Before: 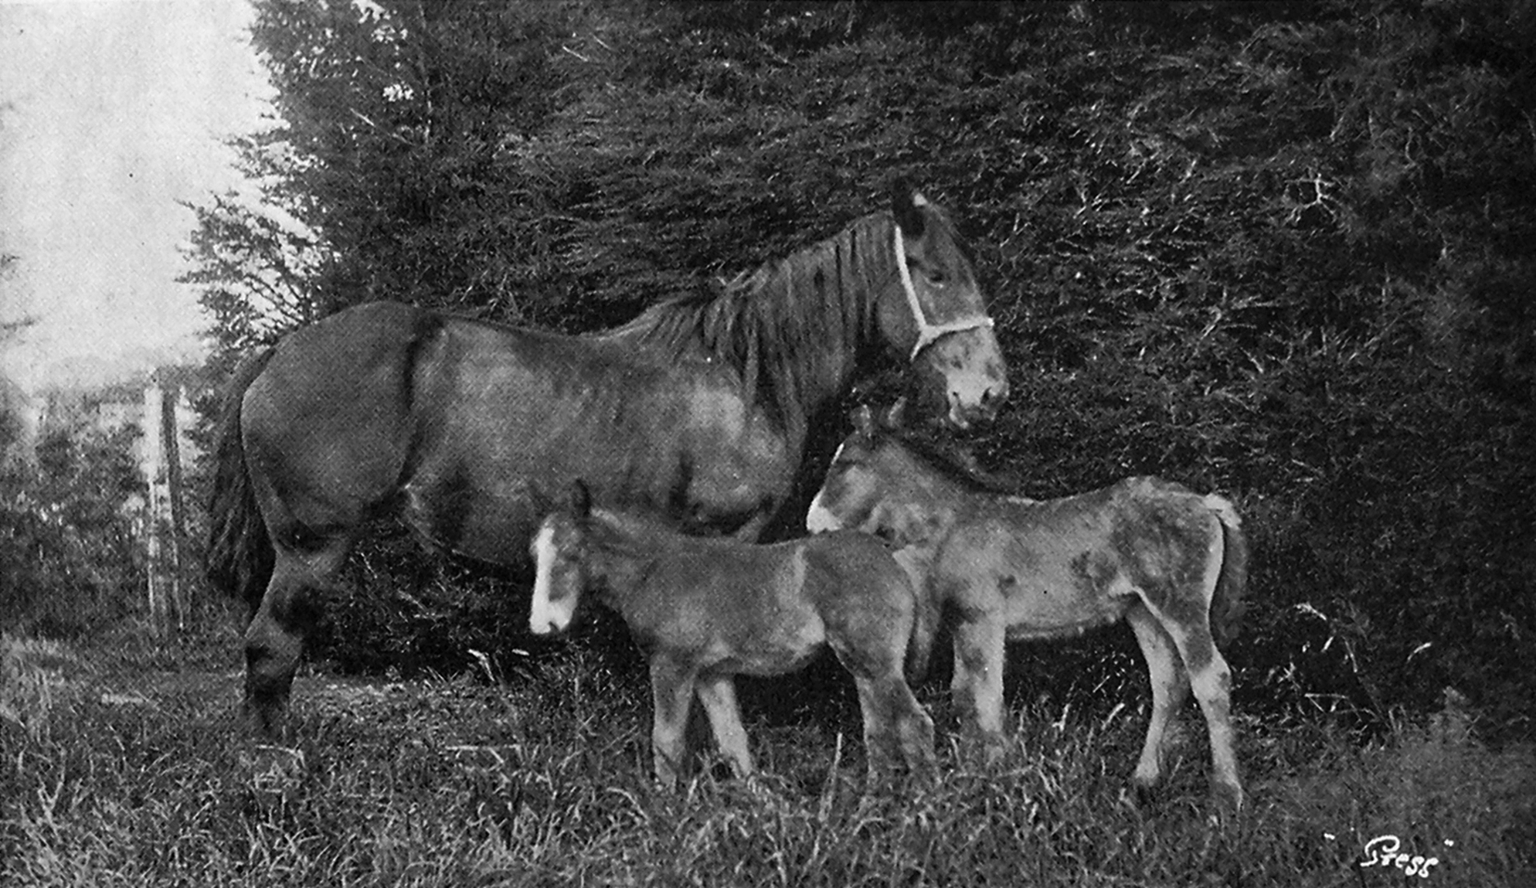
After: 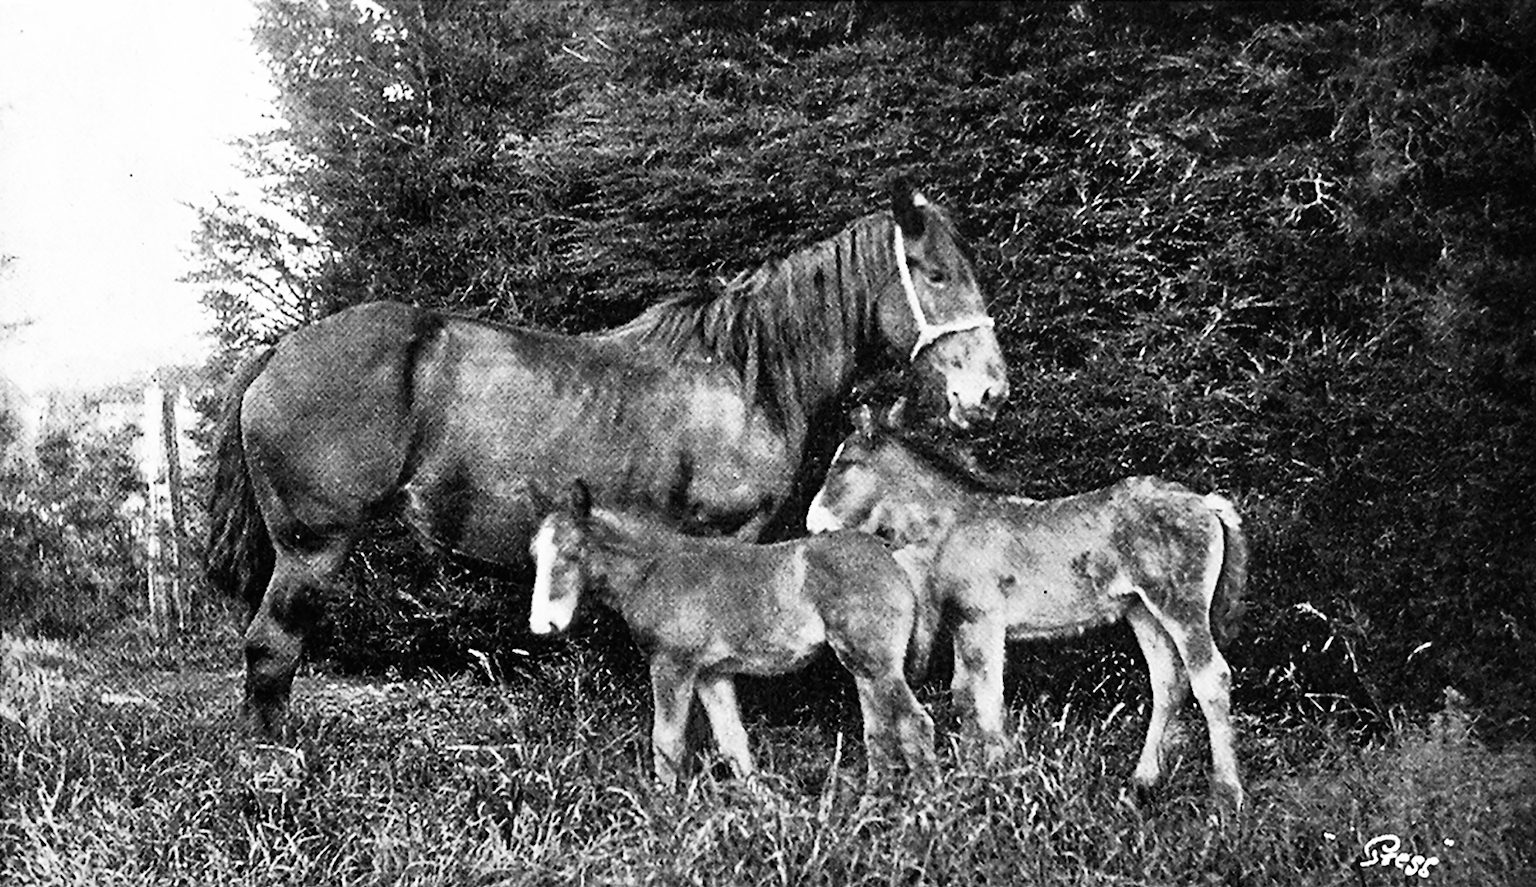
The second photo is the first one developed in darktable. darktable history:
base curve: curves: ch0 [(0, 0) (0.007, 0.004) (0.027, 0.03) (0.046, 0.07) (0.207, 0.54) (0.442, 0.872) (0.673, 0.972) (1, 1)]
sharpen: amount 0.212
